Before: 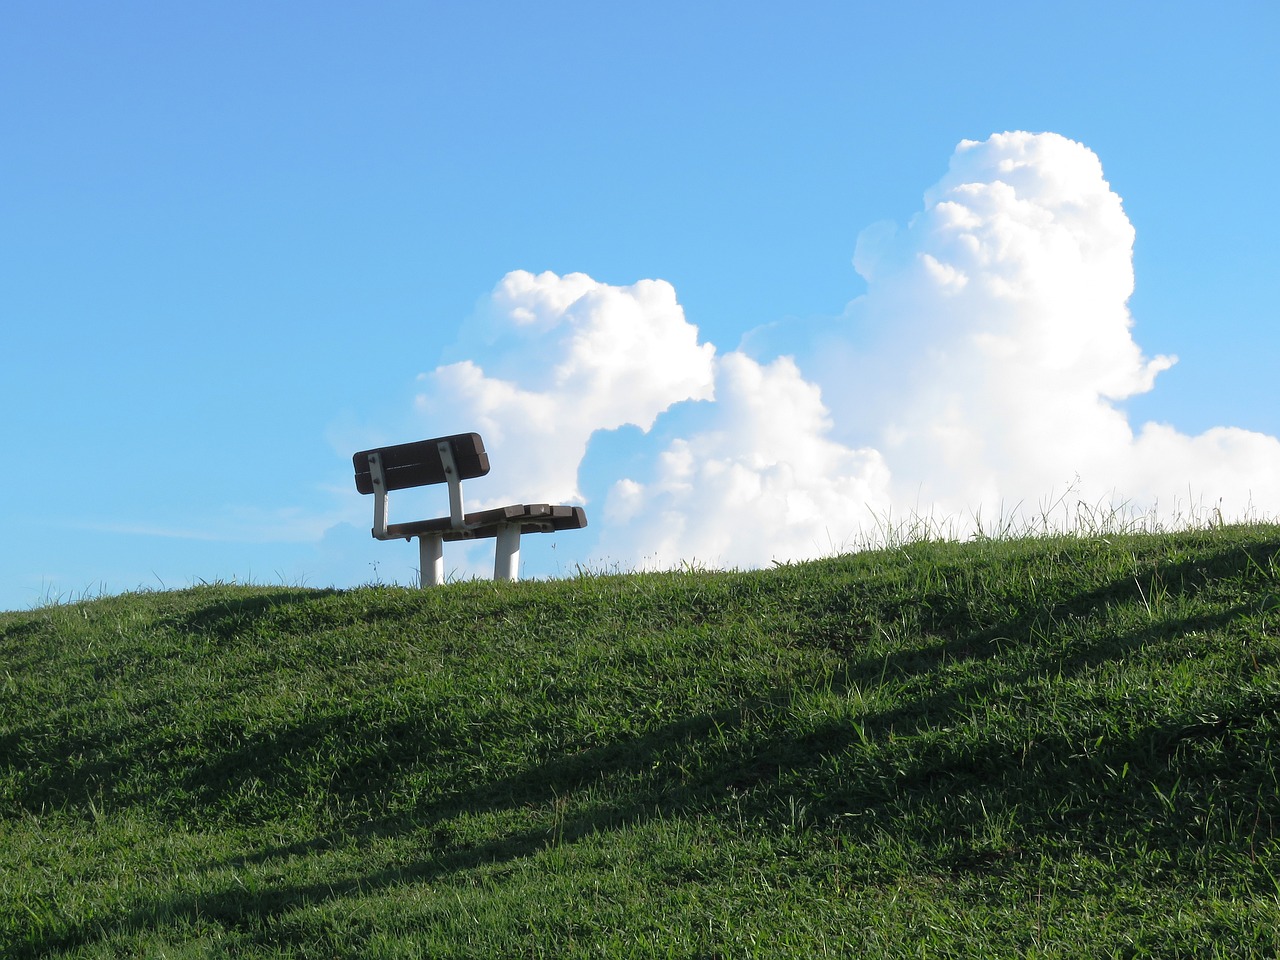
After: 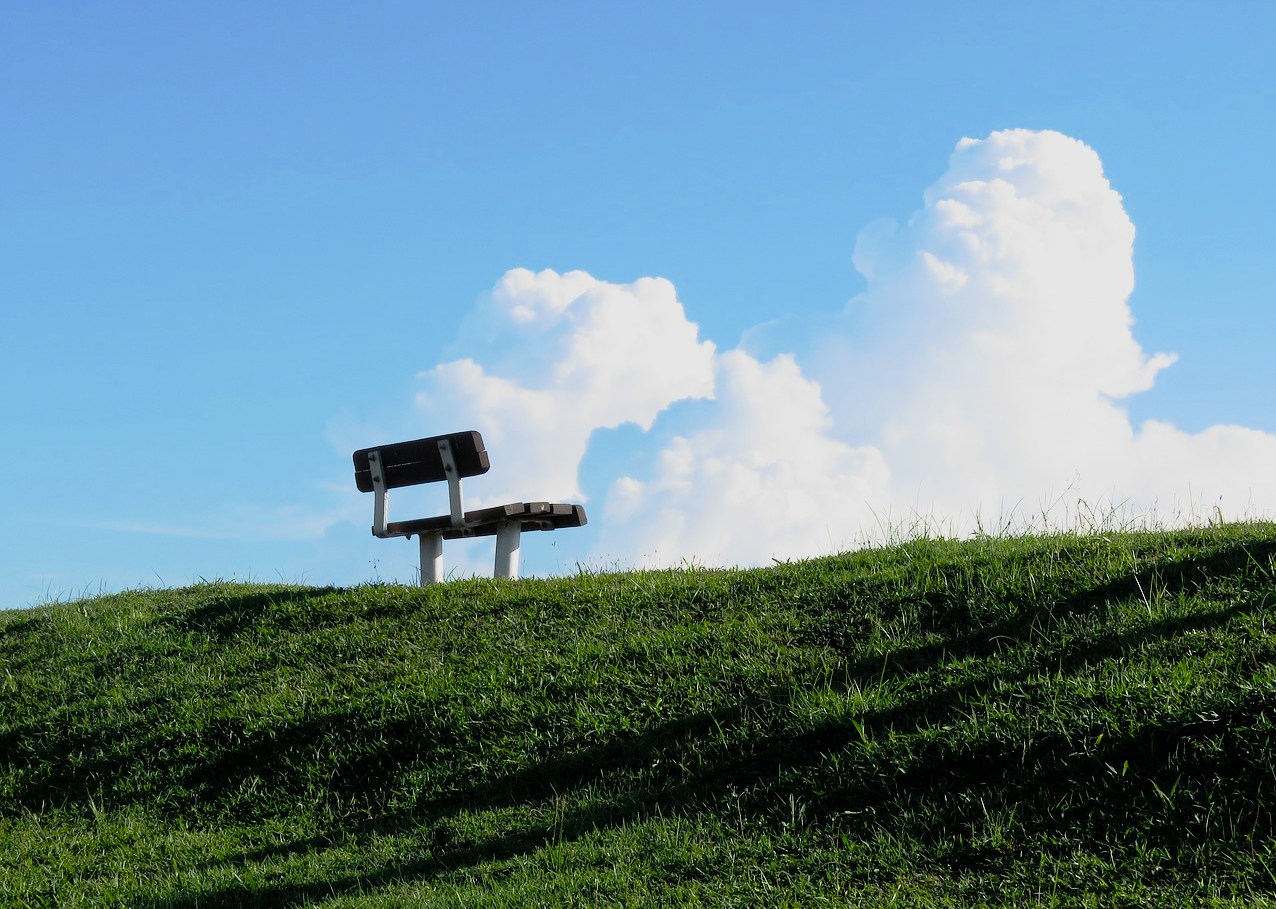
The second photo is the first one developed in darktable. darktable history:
exposure: black level correction 0.001, exposure 0.191 EV, compensate highlight preservation false
crop: top 0.278%, right 0.256%, bottom 4.999%
filmic rgb: black relative exposure -7.19 EV, white relative exposure 5.39 EV, hardness 3.02, color science v6 (2022)
color zones: curves: ch0 [(0.068, 0.464) (0.25, 0.5) (0.48, 0.508) (0.75, 0.536) (0.886, 0.476) (0.967, 0.456)]; ch1 [(0.066, 0.456) (0.25, 0.5) (0.616, 0.508) (0.746, 0.56) (0.934, 0.444)], mix -95.06%
color balance rgb: perceptual saturation grading › global saturation 0.009%, perceptual saturation grading › mid-tones 6.14%, perceptual saturation grading › shadows 72.203%, perceptual brilliance grading › global brilliance 14.313%, perceptual brilliance grading › shadows -34.183%, global vibrance -24.969%
tone equalizer: -7 EV 0.093 EV, edges refinement/feathering 500, mask exposure compensation -1.57 EV, preserve details no
